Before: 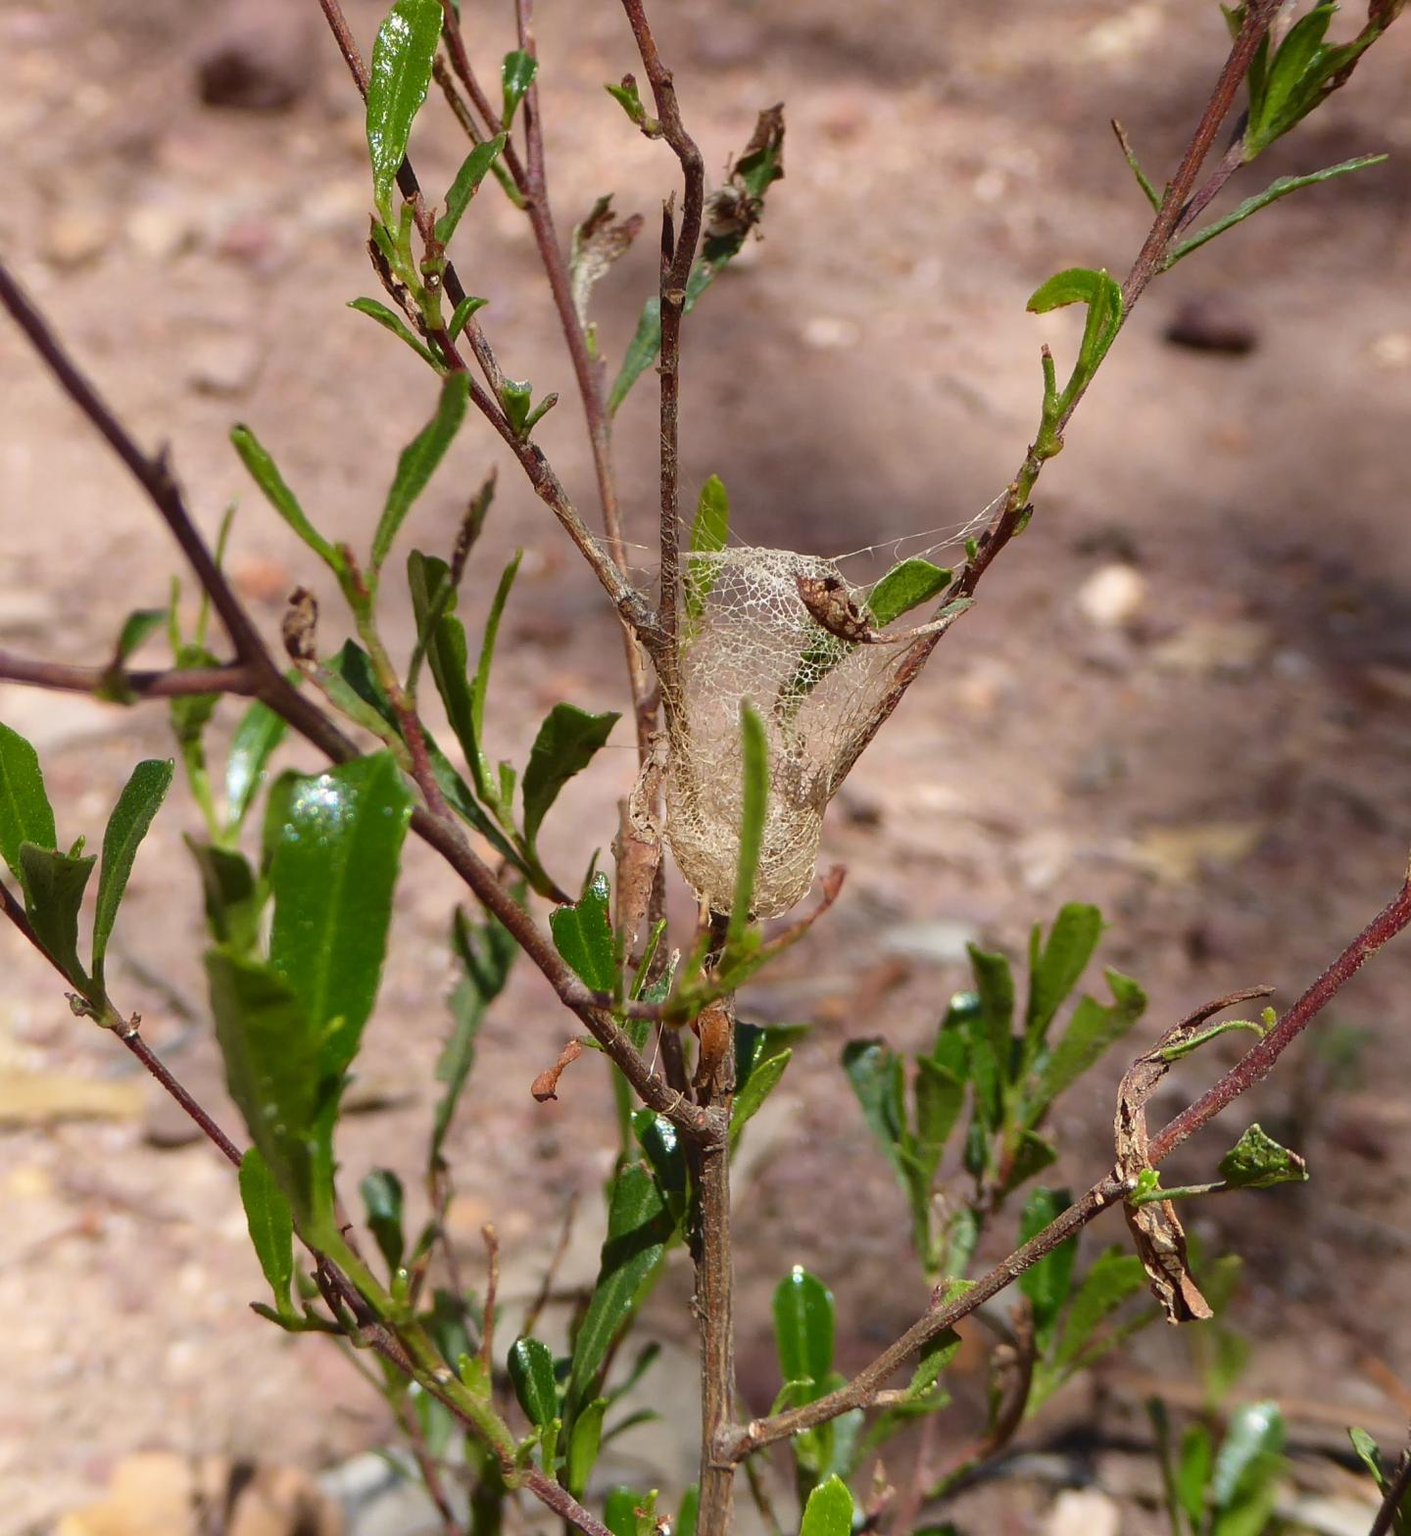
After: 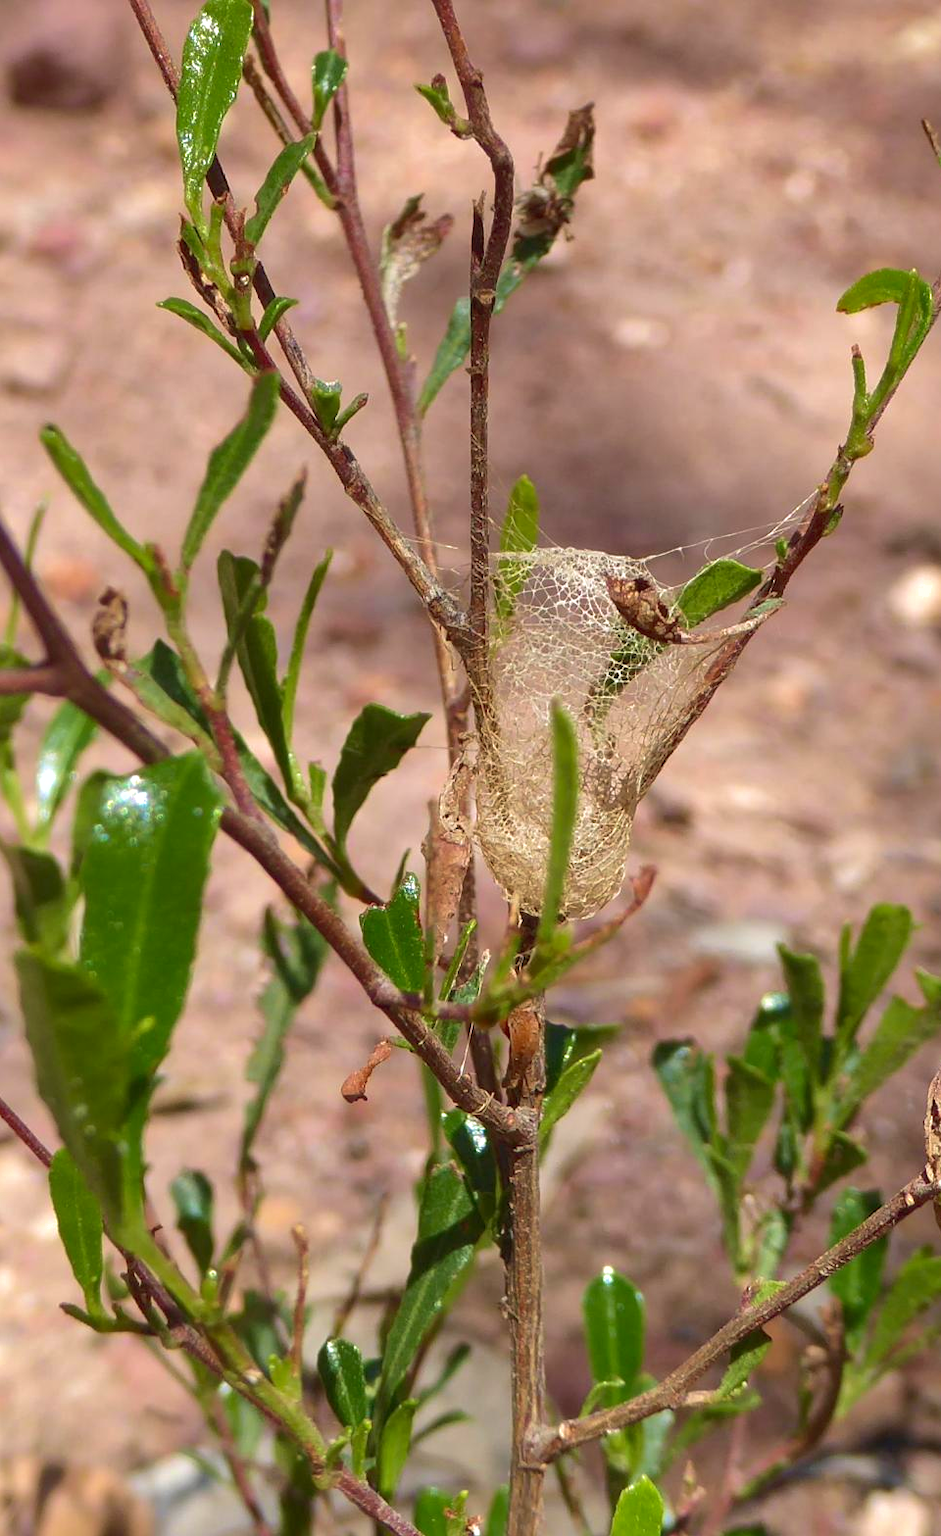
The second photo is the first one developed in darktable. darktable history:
velvia: on, module defaults
exposure: black level correction 0.001, exposure 0.3 EV, compensate highlight preservation false
shadows and highlights: on, module defaults
crop and rotate: left 13.537%, right 19.796%
